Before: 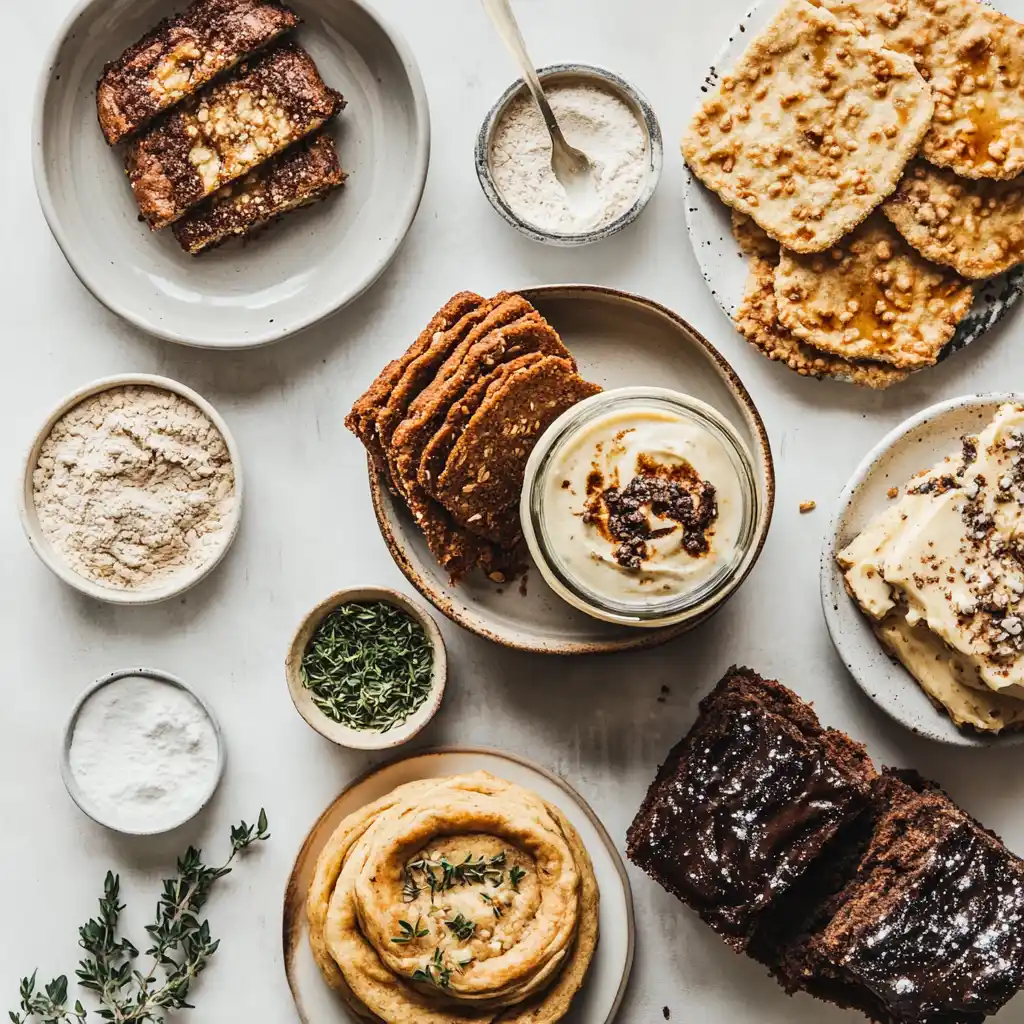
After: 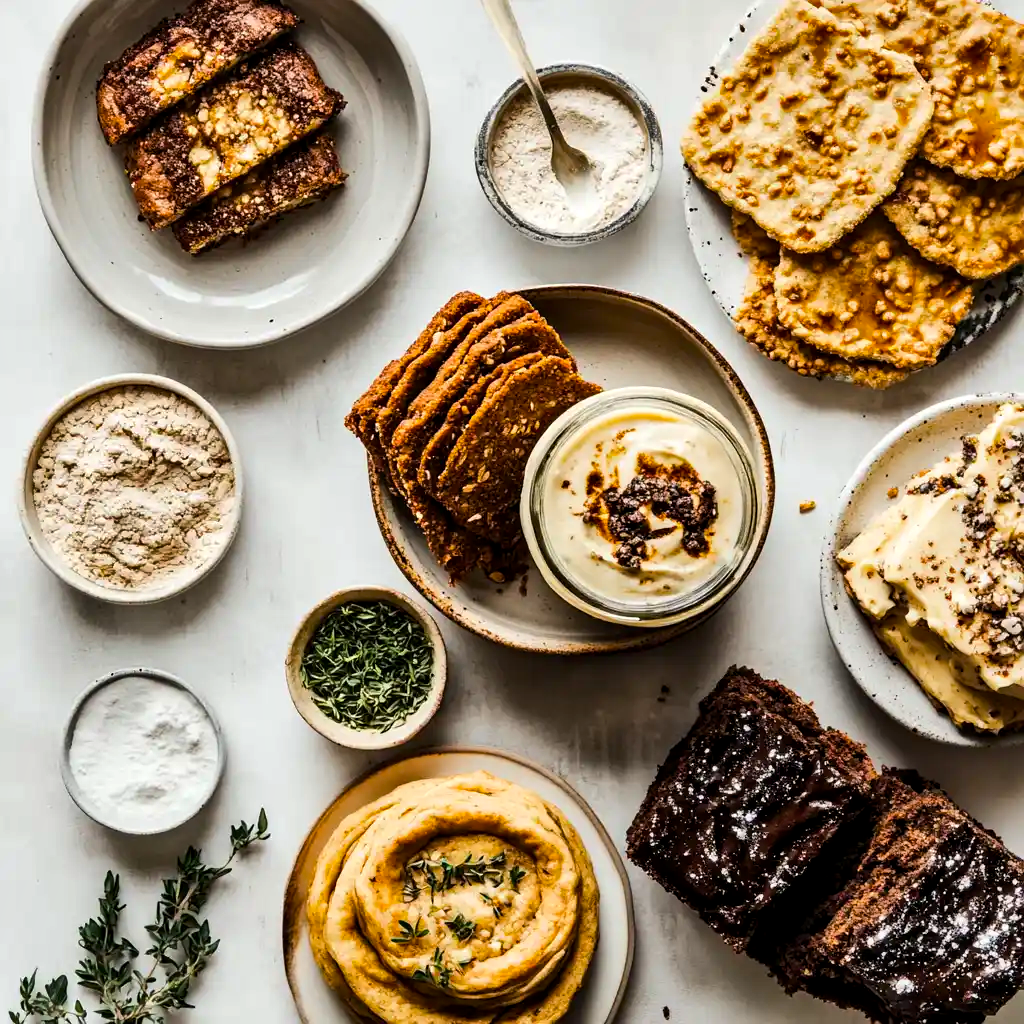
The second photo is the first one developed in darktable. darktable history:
exposure: black level correction 0.006, exposure -0.226 EV, compensate highlight preservation false
tone equalizer: -8 EV -0.417 EV, -7 EV -0.389 EV, -6 EV -0.333 EV, -5 EV -0.222 EV, -3 EV 0.222 EV, -2 EV 0.333 EV, -1 EV 0.389 EV, +0 EV 0.417 EV, edges refinement/feathering 500, mask exposure compensation -1.25 EV, preserve details no
color balance rgb: perceptual saturation grading › global saturation 20%, global vibrance 20%
shadows and highlights: radius 133.83, soften with gaussian
